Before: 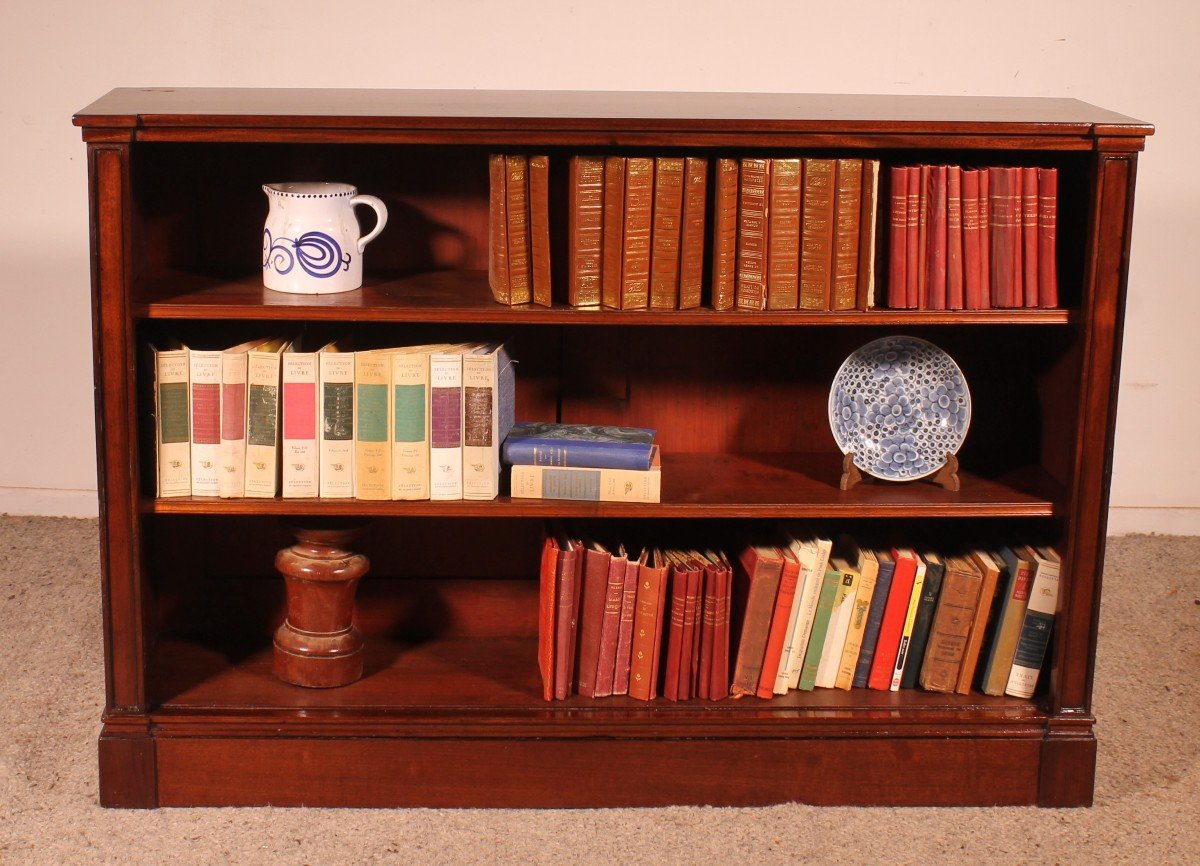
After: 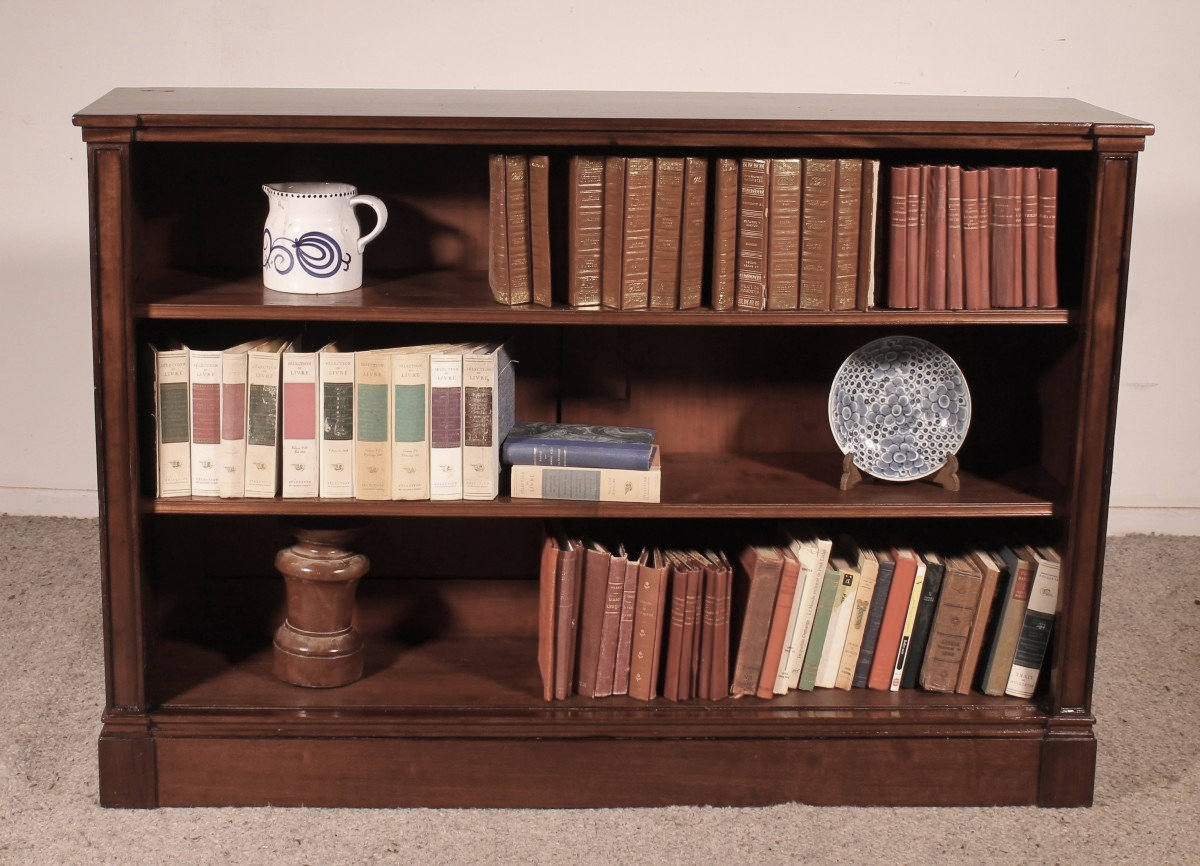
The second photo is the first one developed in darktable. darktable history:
color correction: highlights b* 0.019, saturation 0.516
